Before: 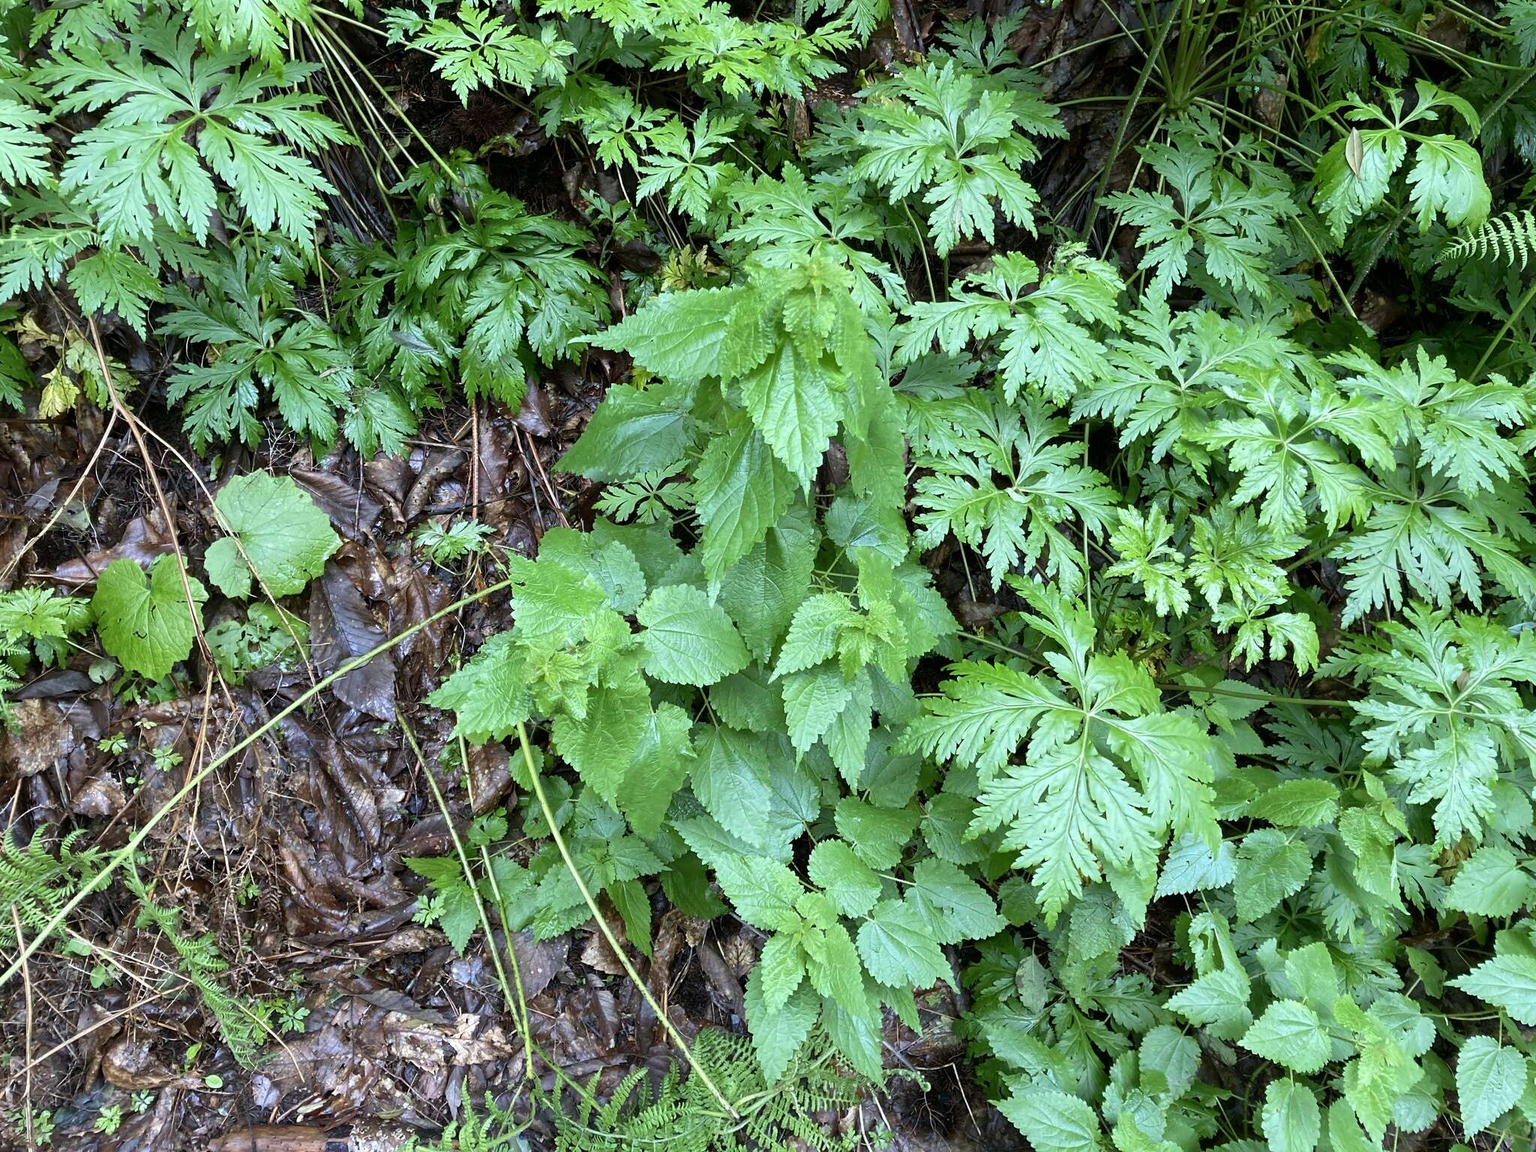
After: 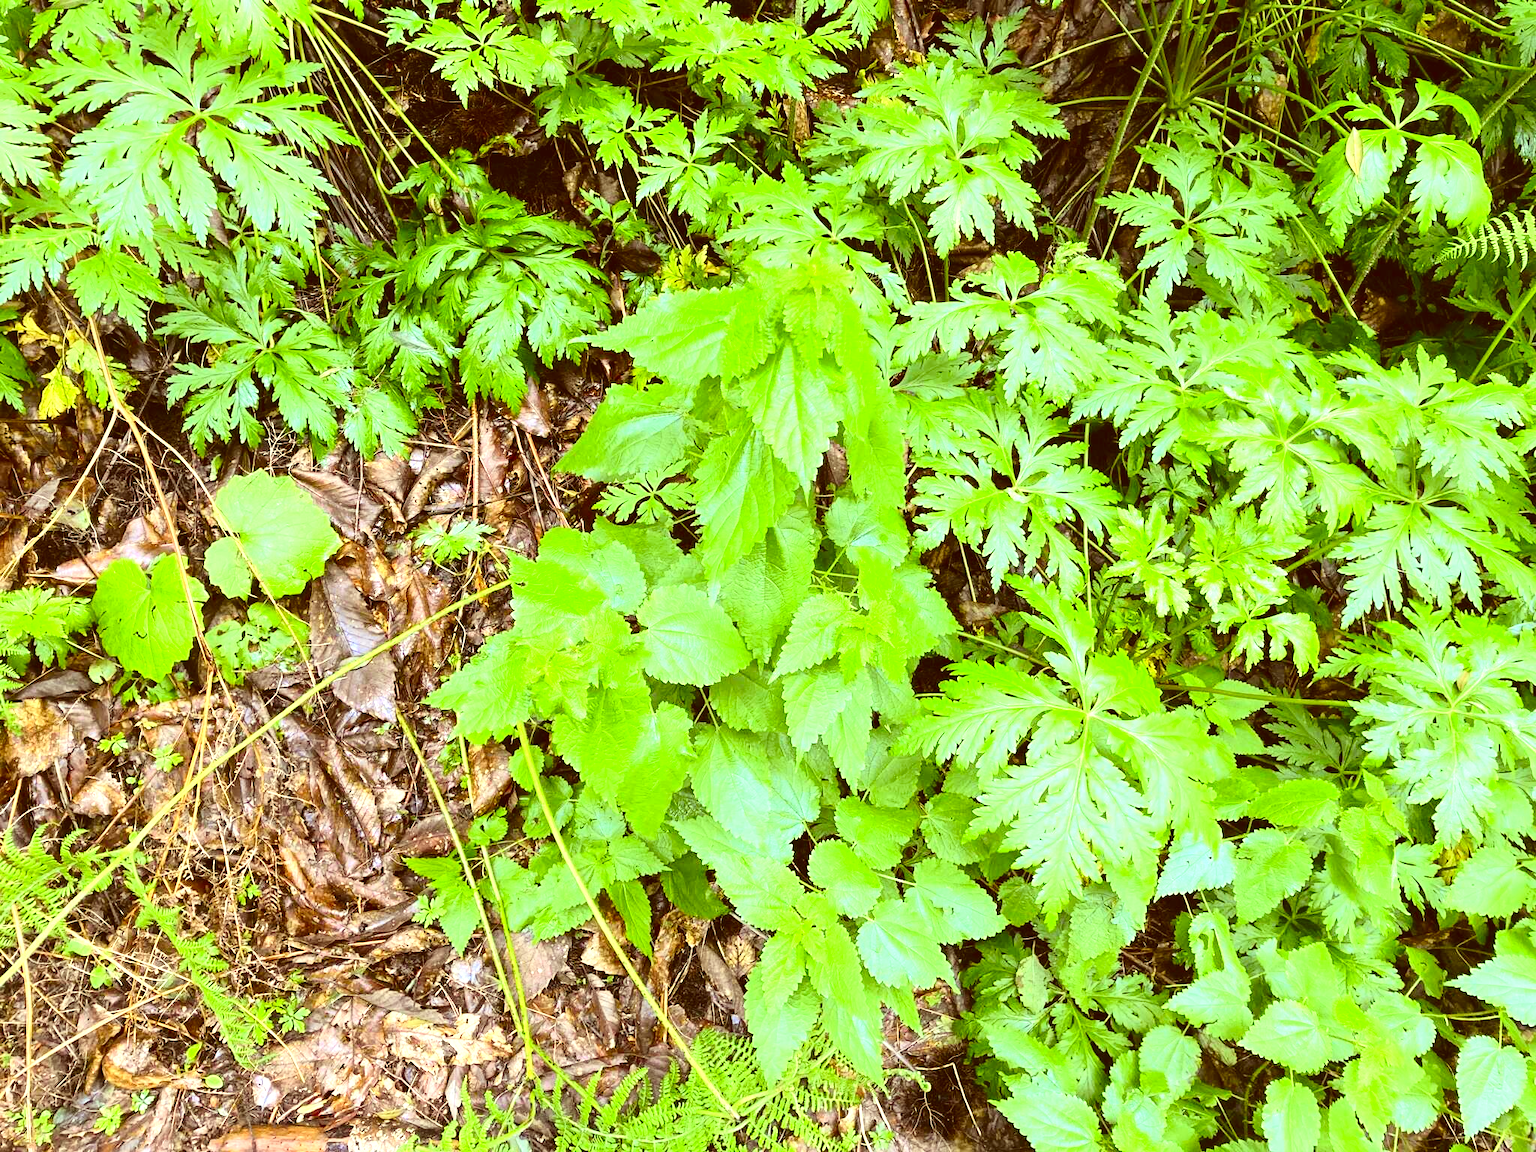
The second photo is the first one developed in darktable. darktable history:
color correction: highlights a* 1.12, highlights b* 24.26, shadows a* 15.58, shadows b* 24.26
exposure: black level correction -0.002, exposure 1.115 EV, compensate highlight preservation false
tone curve: curves: ch0 [(0, 0.028) (0.037, 0.05) (0.123, 0.114) (0.19, 0.176) (0.269, 0.27) (0.48, 0.57) (0.595, 0.695) (0.718, 0.823) (0.855, 0.913) (1, 0.982)]; ch1 [(0, 0) (0.243, 0.245) (0.422, 0.415) (0.493, 0.495) (0.508, 0.506) (0.536, 0.538) (0.569, 0.58) (0.611, 0.644) (0.769, 0.807) (1, 1)]; ch2 [(0, 0) (0.249, 0.216) (0.349, 0.321) (0.424, 0.442) (0.476, 0.483) (0.498, 0.499) (0.517, 0.519) (0.532, 0.547) (0.569, 0.608) (0.614, 0.661) (0.706, 0.75) (0.808, 0.809) (0.991, 0.968)], color space Lab, independent channels, preserve colors none
